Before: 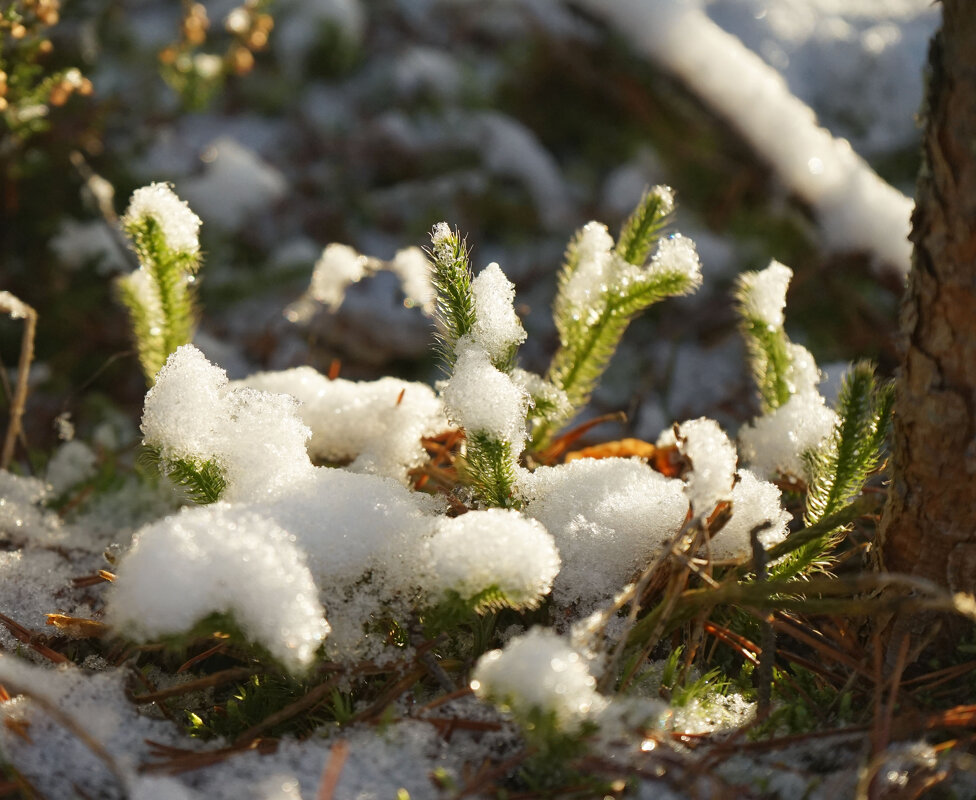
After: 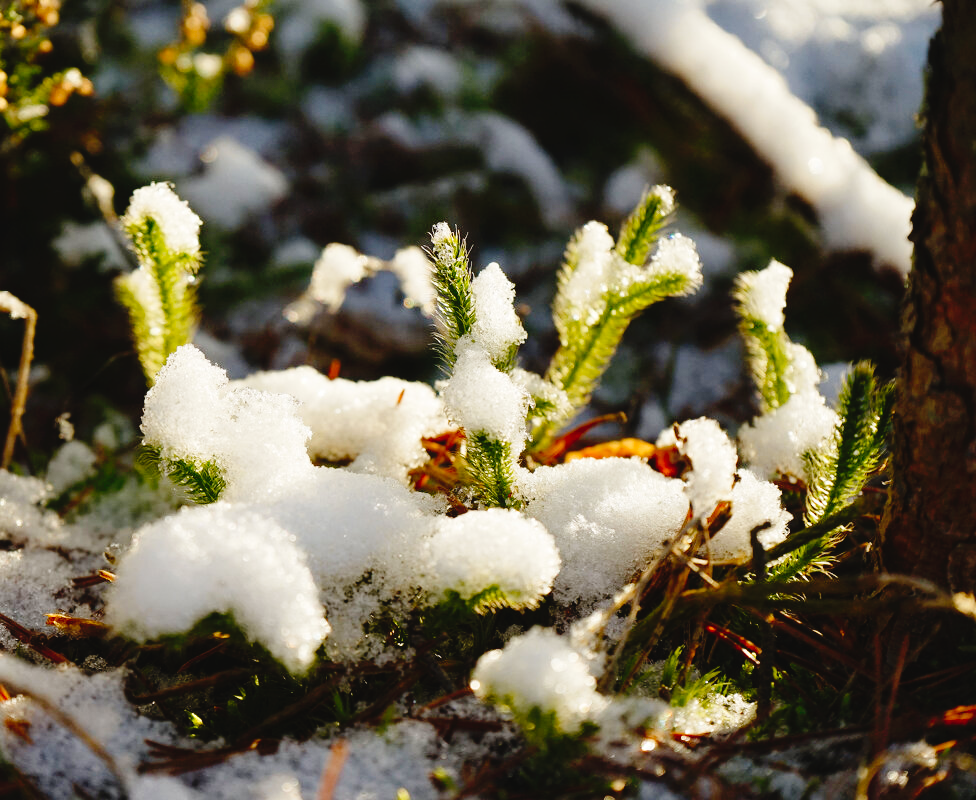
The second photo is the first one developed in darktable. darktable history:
tone curve: curves: ch0 [(0, 0) (0.003, 0.03) (0.011, 0.03) (0.025, 0.033) (0.044, 0.035) (0.069, 0.04) (0.1, 0.046) (0.136, 0.052) (0.177, 0.08) (0.224, 0.121) (0.277, 0.225) (0.335, 0.343) (0.399, 0.456) (0.468, 0.555) (0.543, 0.647) (0.623, 0.732) (0.709, 0.808) (0.801, 0.886) (0.898, 0.947) (1, 1)], preserve colors none
contrast brightness saturation: contrast -0.014, brightness -0.007, saturation 0.045
exposure: exposure 0.014 EV, compensate highlight preservation false
